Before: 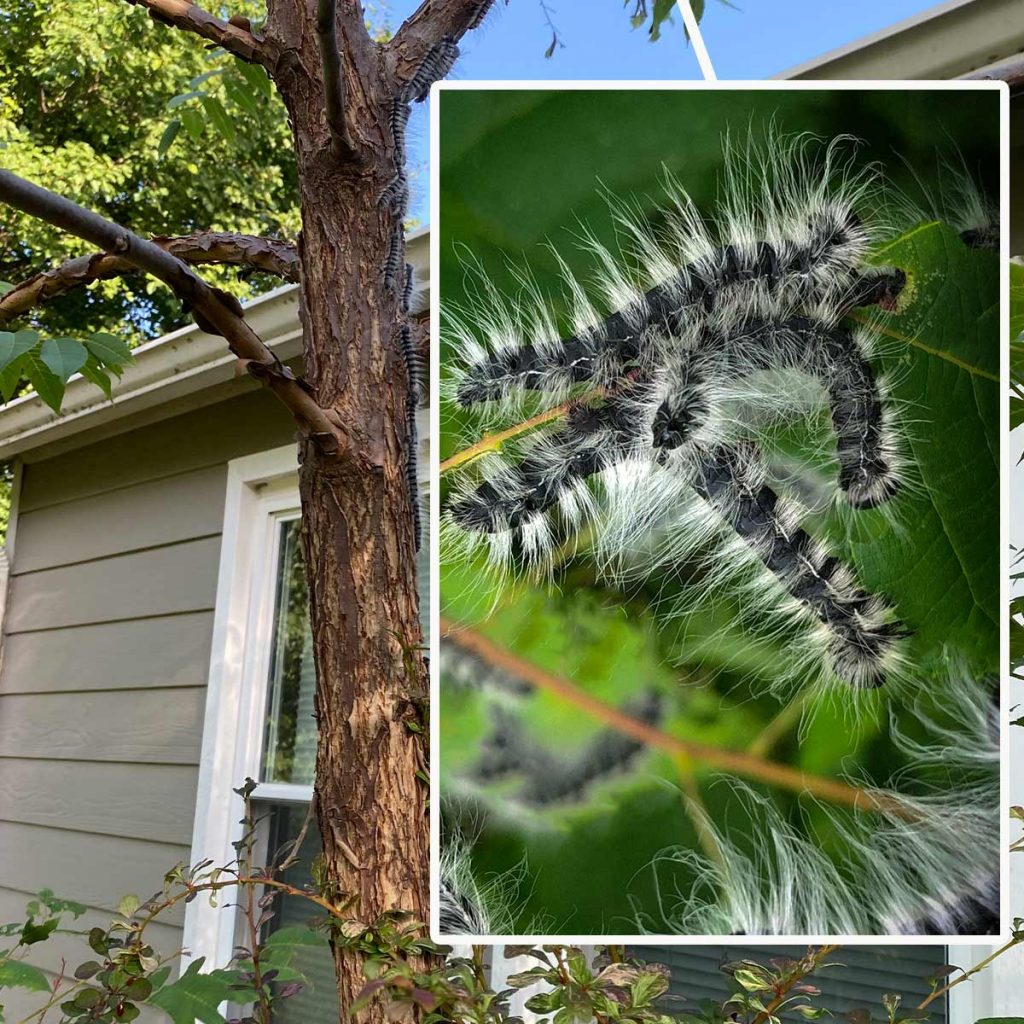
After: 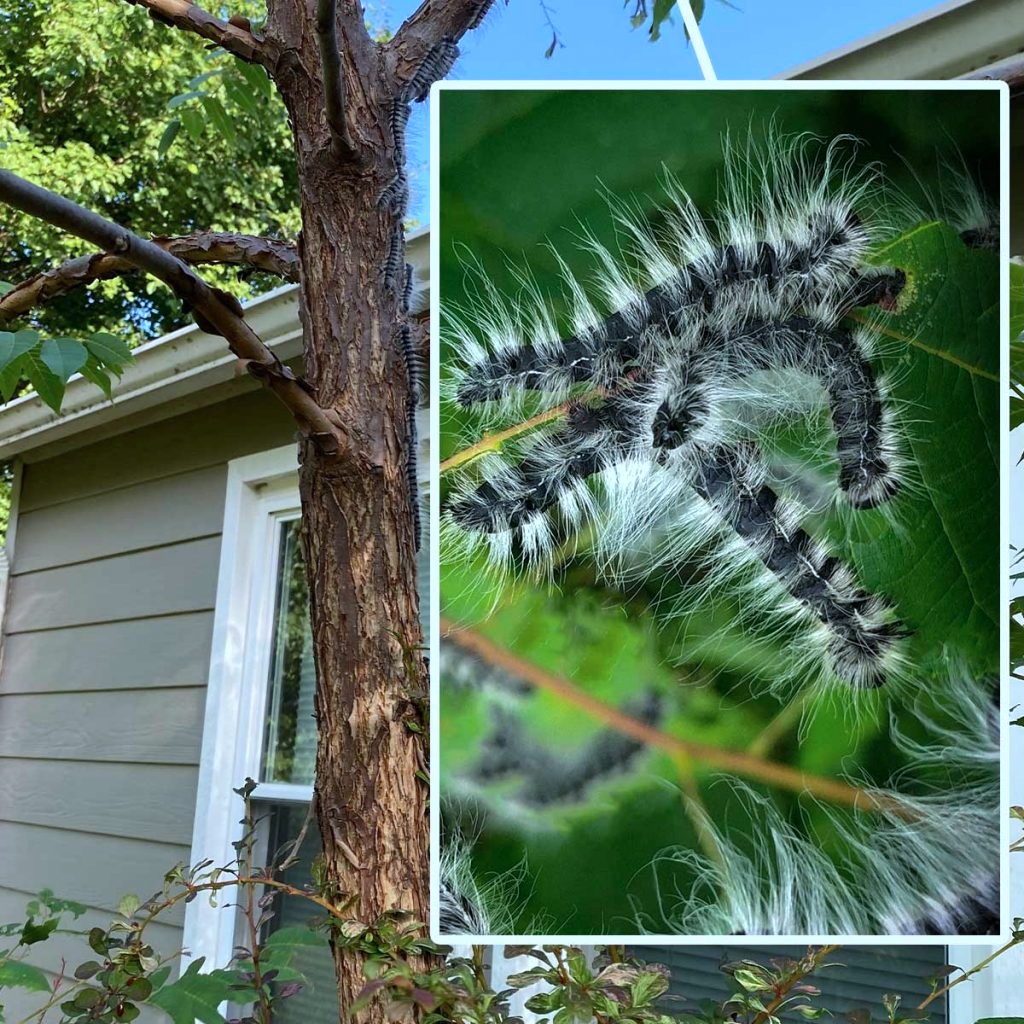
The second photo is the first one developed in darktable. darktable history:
color calibration: gray › normalize channels true, illuminant F (fluorescent), F source F9 (Cool White Deluxe 4150 K) – high CRI, x 0.373, y 0.373, temperature 4159.75 K, gamut compression 0.027
